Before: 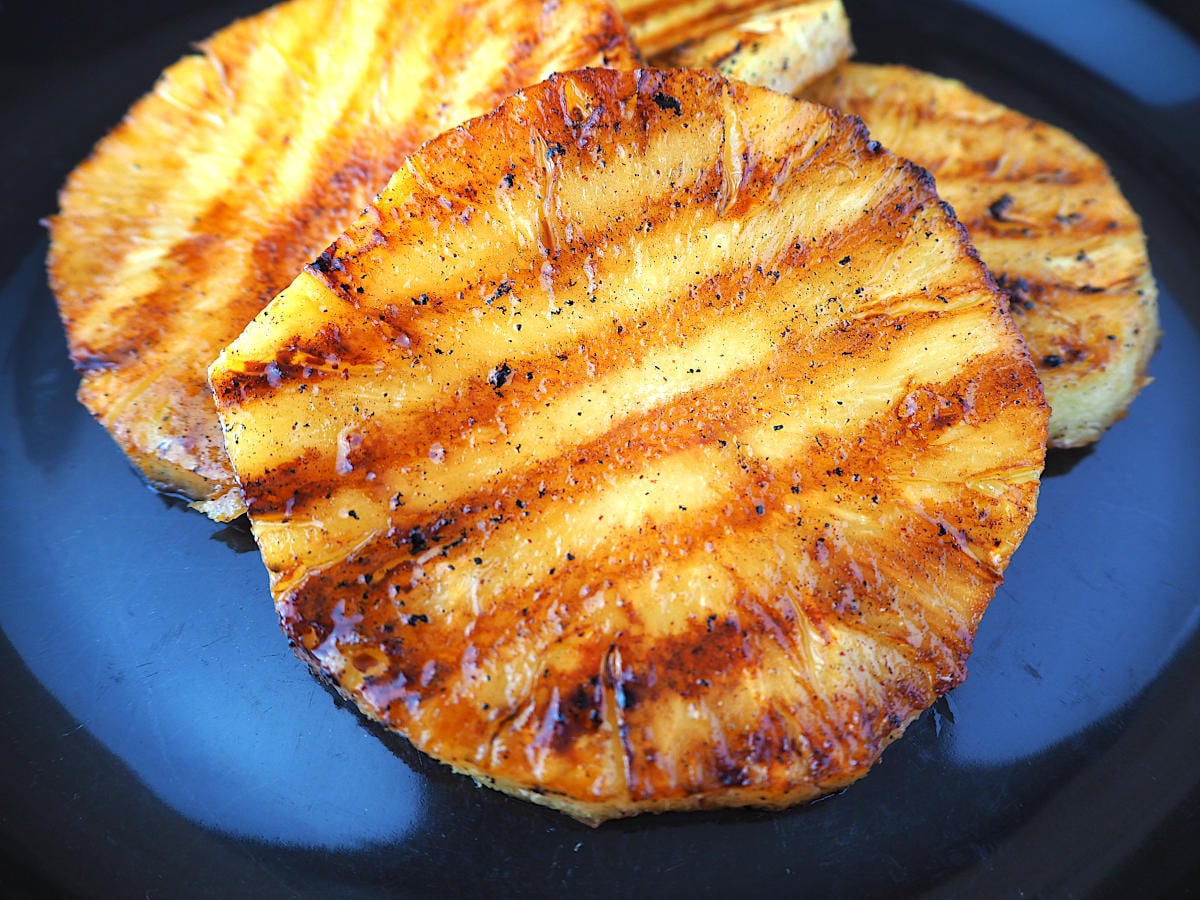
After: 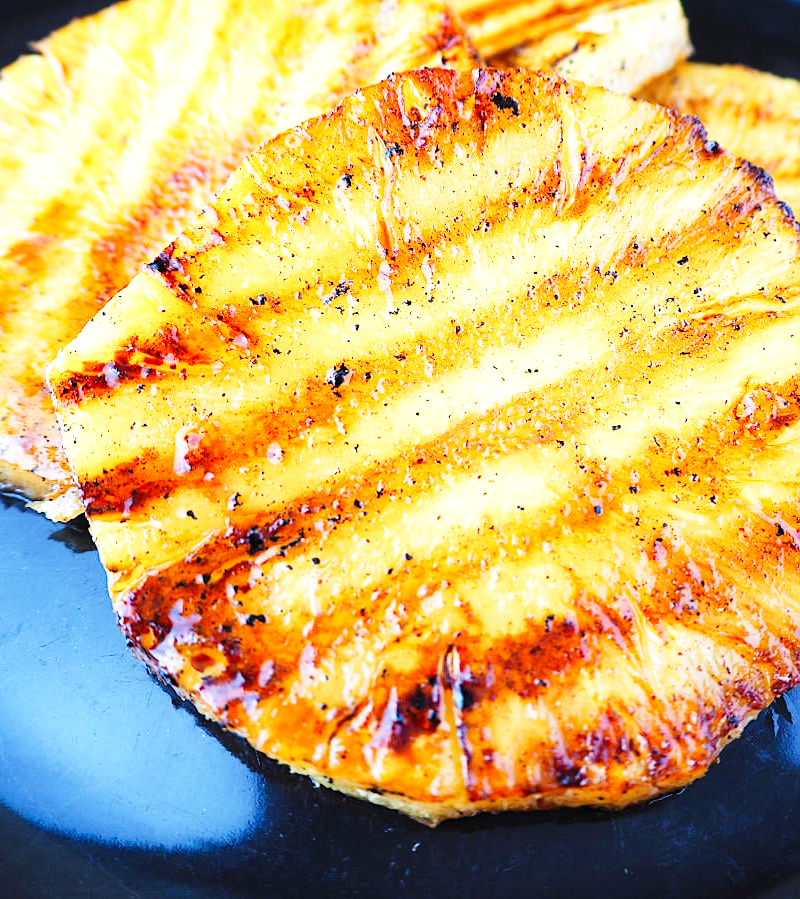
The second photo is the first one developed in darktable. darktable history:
crop and rotate: left 13.537%, right 19.796%
rgb levels: preserve colors max RGB
base curve: curves: ch0 [(0, 0.003) (0.001, 0.002) (0.006, 0.004) (0.02, 0.022) (0.048, 0.086) (0.094, 0.234) (0.162, 0.431) (0.258, 0.629) (0.385, 0.8) (0.548, 0.918) (0.751, 0.988) (1, 1)], preserve colors none
